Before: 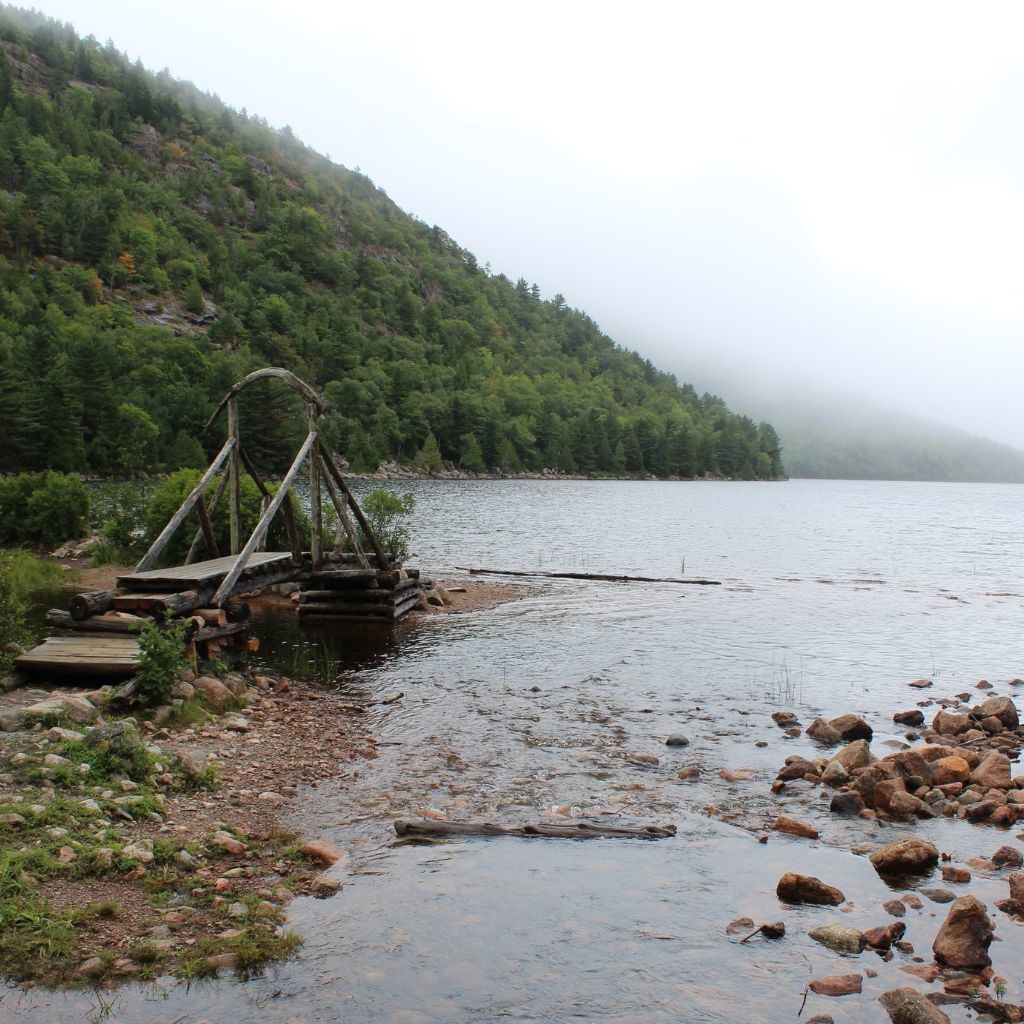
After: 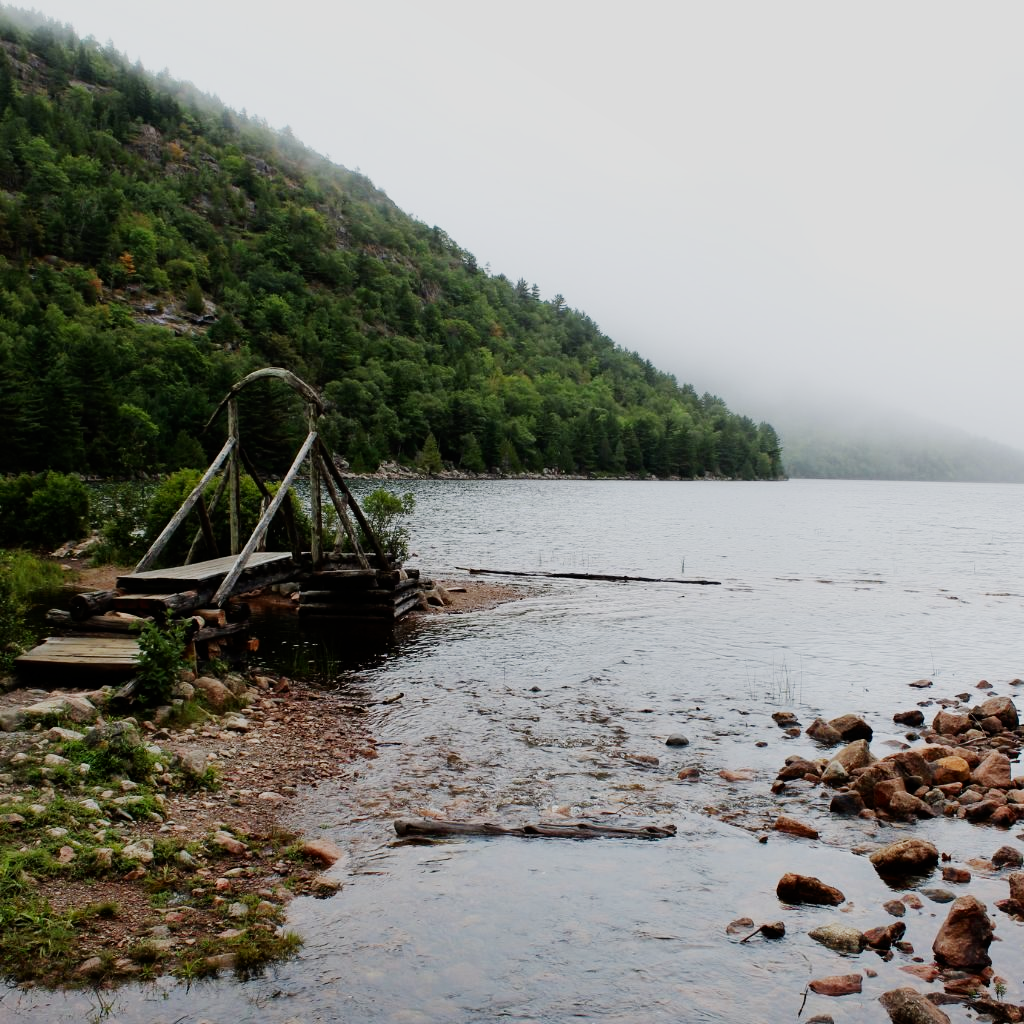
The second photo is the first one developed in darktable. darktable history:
sigmoid: contrast 1.7, skew -0.2, preserve hue 0%, red attenuation 0.1, red rotation 0.035, green attenuation 0.1, green rotation -0.017, blue attenuation 0.15, blue rotation -0.052, base primaries Rec2020
contrast brightness saturation: contrast 0.03, brightness -0.04
shadows and highlights: shadows 20.55, highlights -20.99, soften with gaussian
